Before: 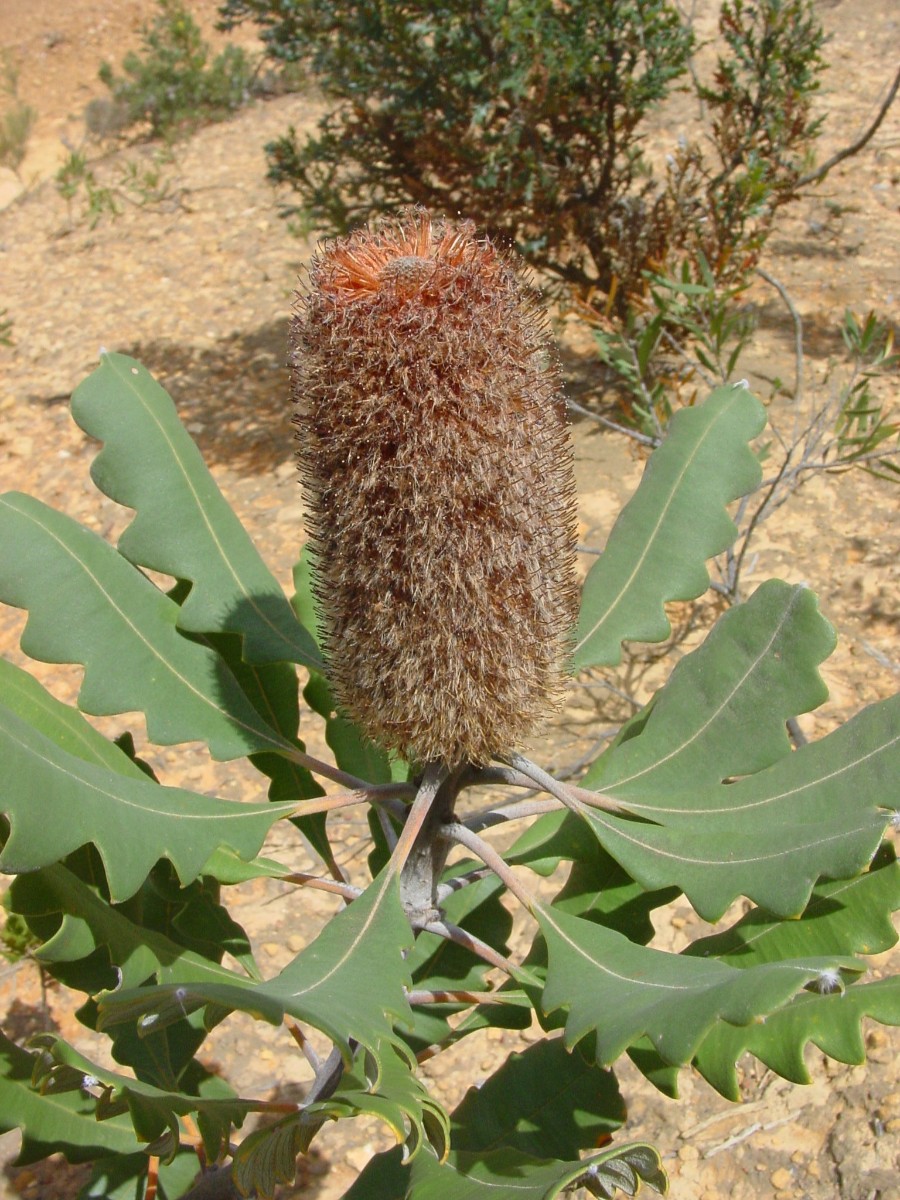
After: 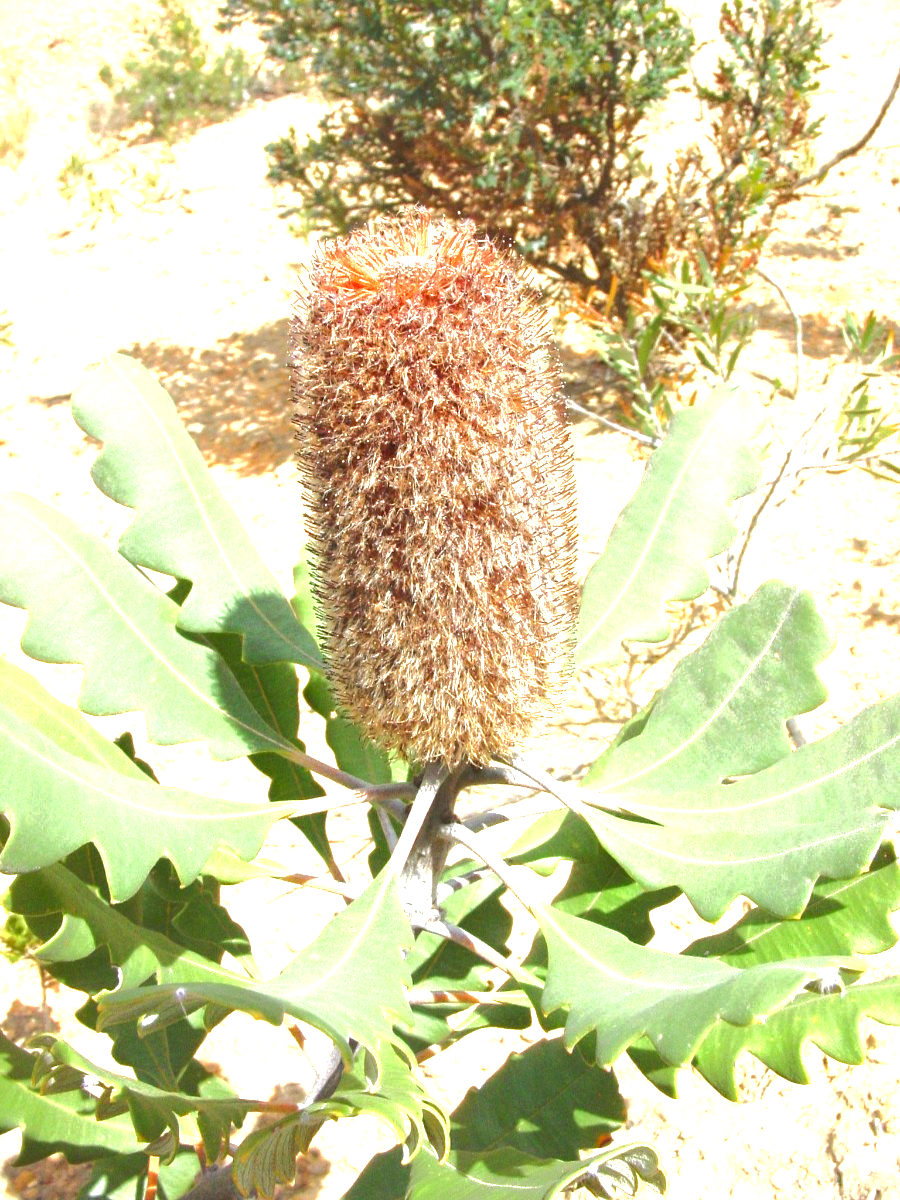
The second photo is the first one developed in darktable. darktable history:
exposure: black level correction 0, exposure 1.873 EV, compensate highlight preservation false
tone curve: curves: ch0 [(0, 0) (0.003, 0.003) (0.011, 0.011) (0.025, 0.025) (0.044, 0.044) (0.069, 0.068) (0.1, 0.098) (0.136, 0.134) (0.177, 0.175) (0.224, 0.221) (0.277, 0.273) (0.335, 0.33) (0.399, 0.393) (0.468, 0.461) (0.543, 0.534) (0.623, 0.614) (0.709, 0.69) (0.801, 0.752) (0.898, 0.835) (1, 1)], color space Lab, independent channels, preserve colors none
